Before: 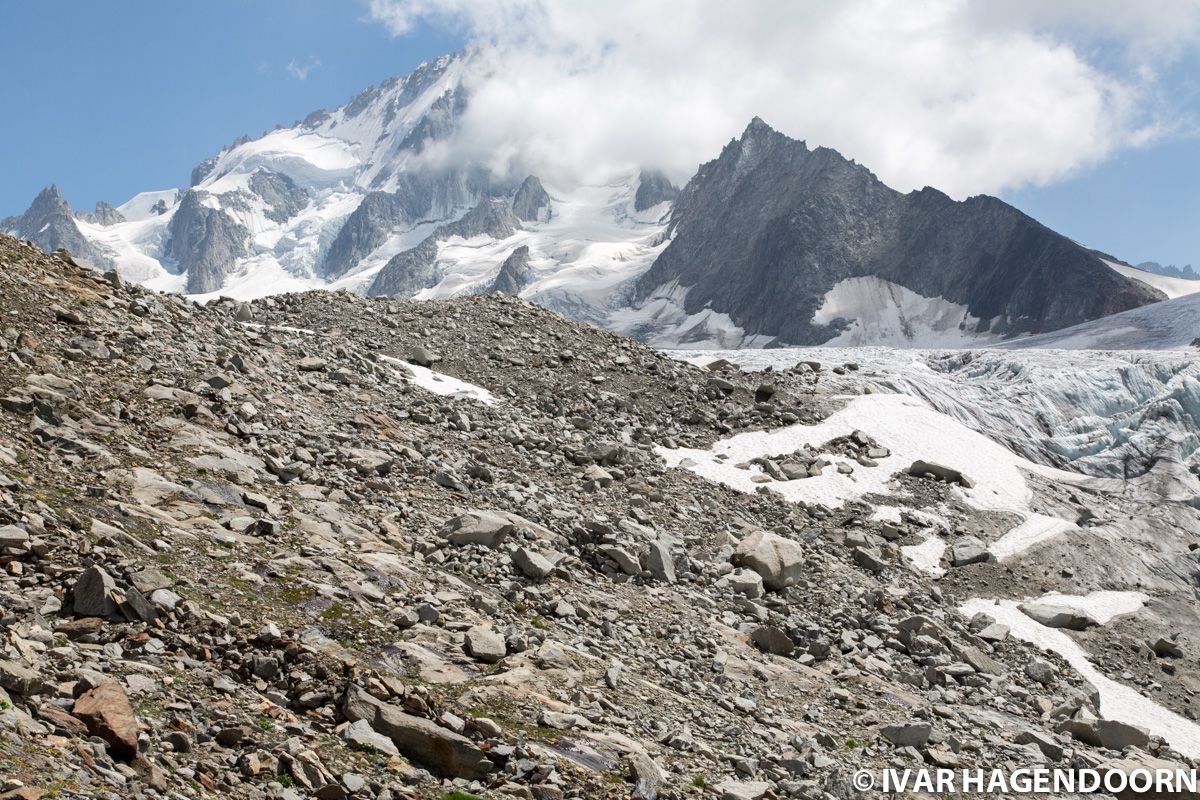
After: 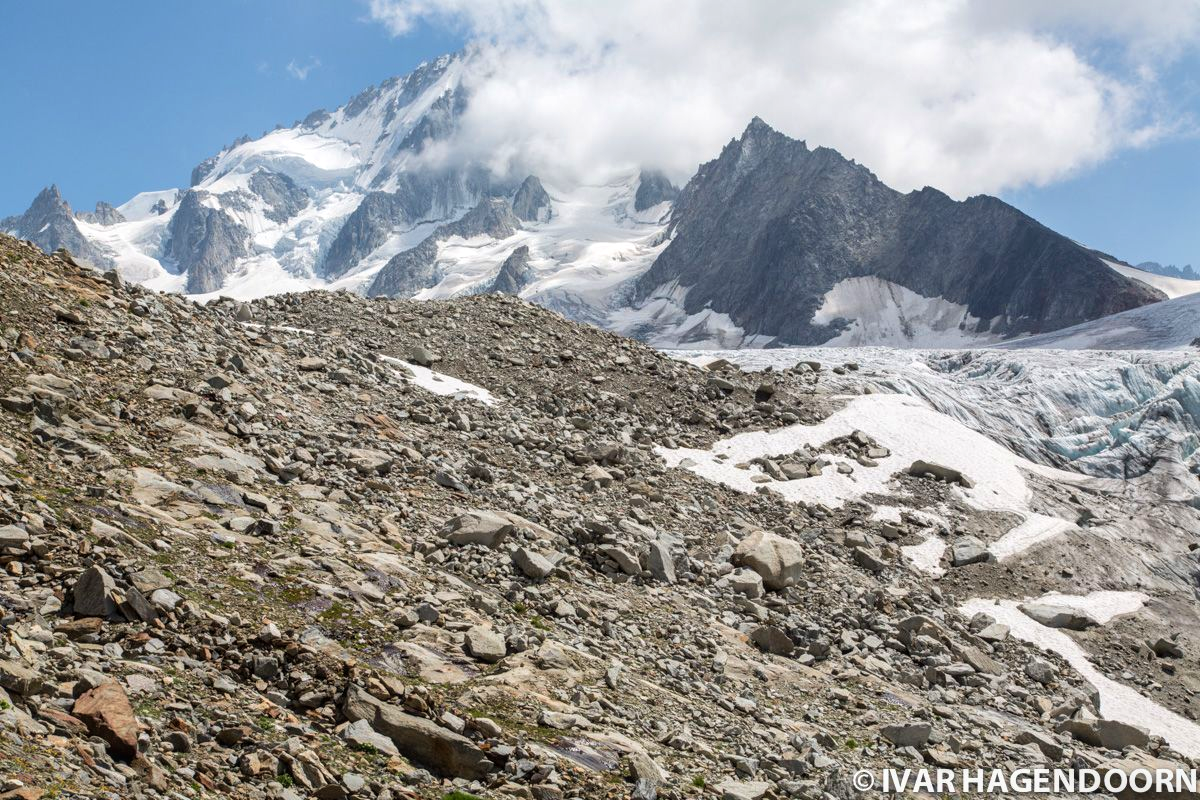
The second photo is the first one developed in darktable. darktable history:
velvia: on, module defaults
local contrast: detail 115%
